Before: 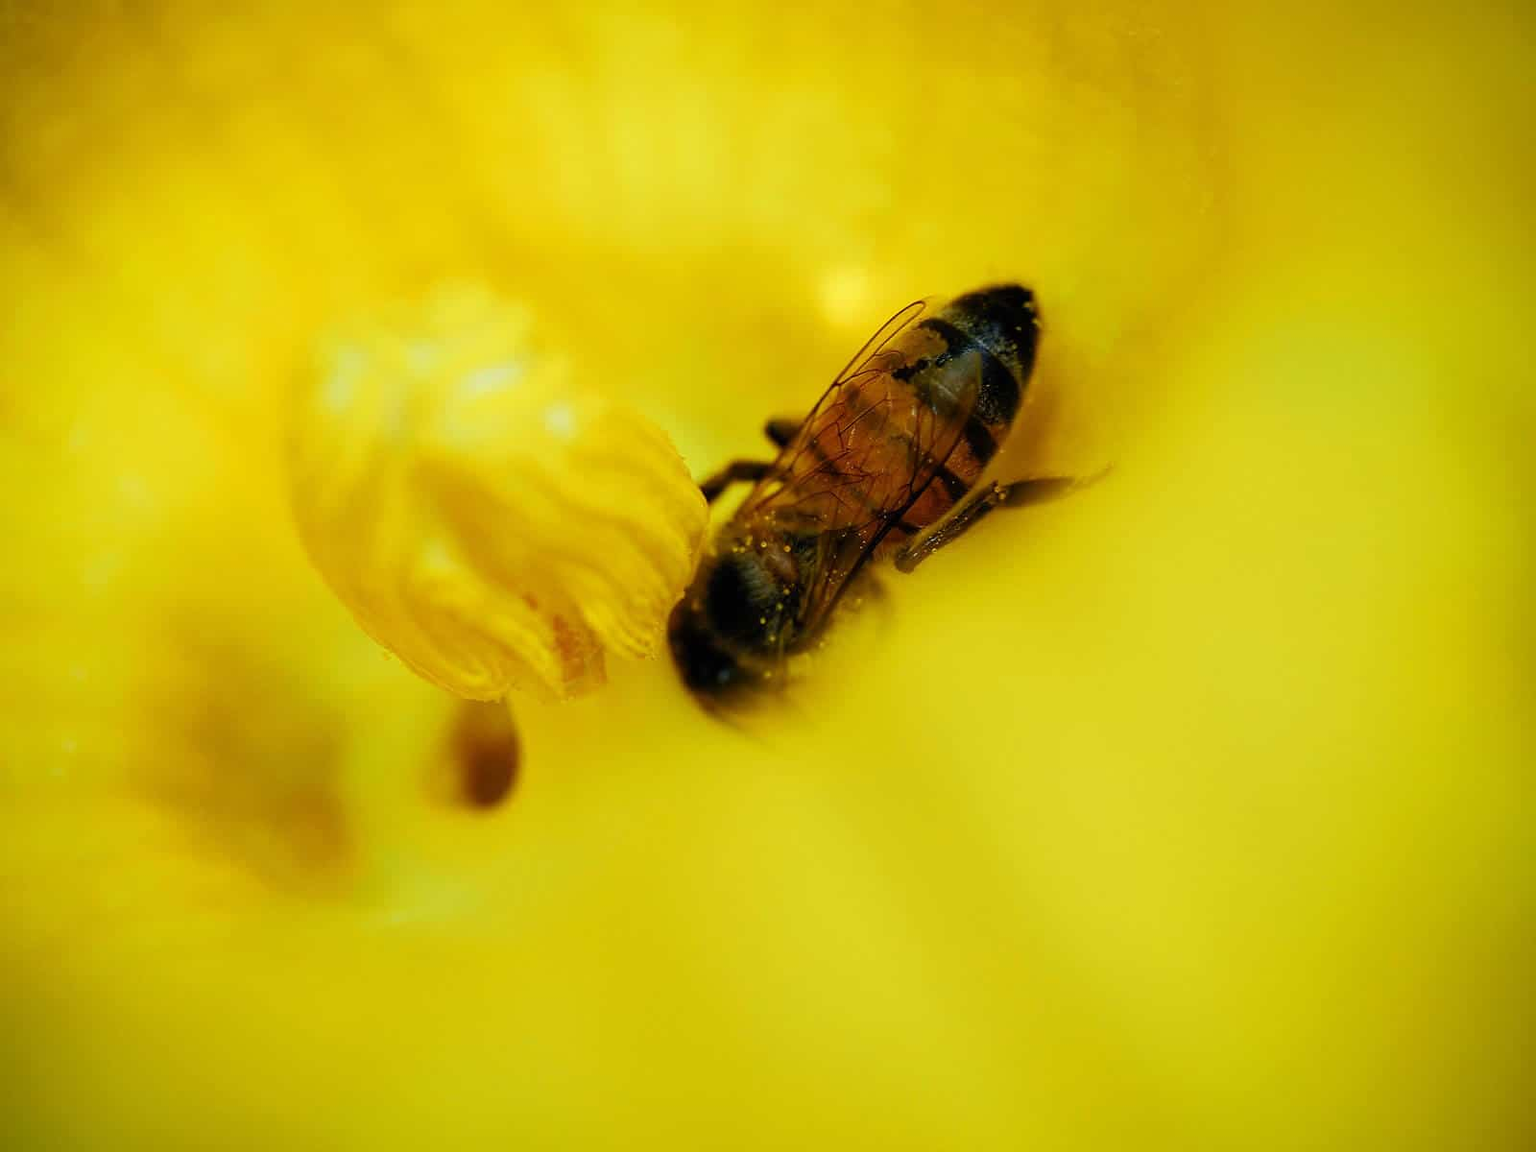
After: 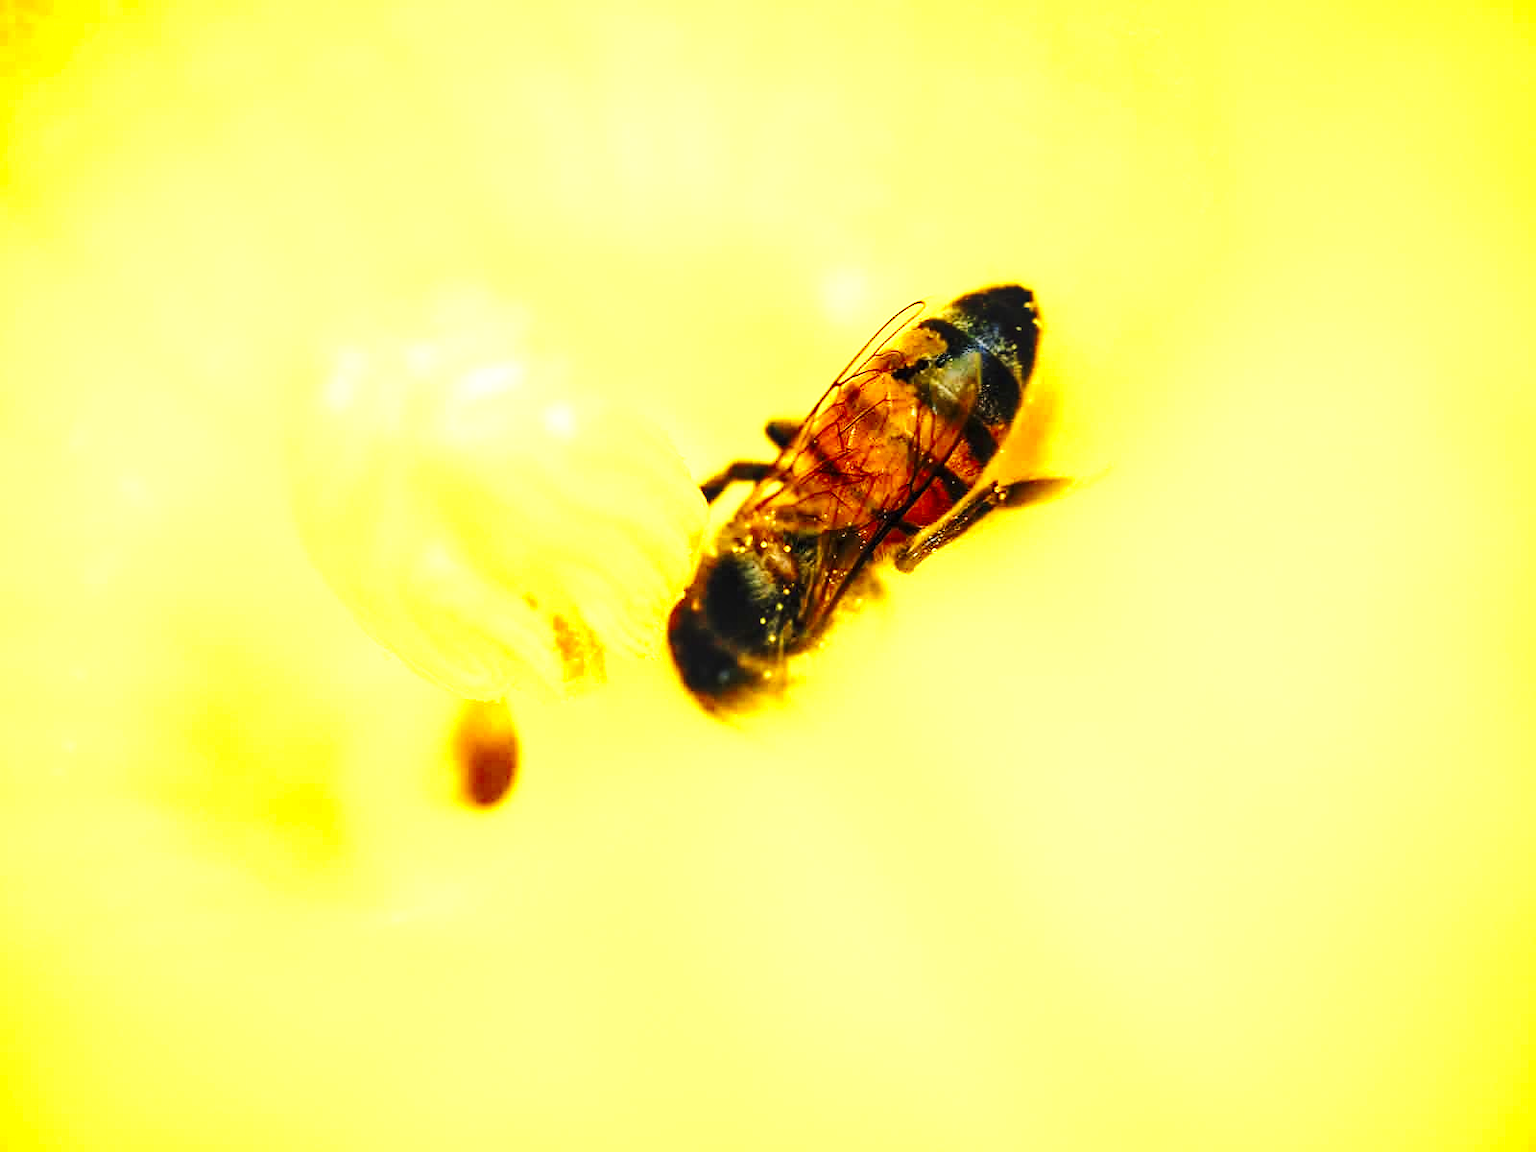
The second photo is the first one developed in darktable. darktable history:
base curve: curves: ch0 [(0, 0) (0.028, 0.03) (0.121, 0.232) (0.46, 0.748) (0.859, 0.968) (1, 1)], preserve colors none
color zones: curves: ch0 [(0.004, 0.305) (0.261, 0.623) (0.389, 0.399) (0.708, 0.571) (0.947, 0.34)]; ch1 [(0.025, 0.645) (0.229, 0.584) (0.326, 0.551) (0.484, 0.262) (0.757, 0.643)]
local contrast: on, module defaults
exposure: black level correction 0, exposure 0.5 EV, compensate exposure bias true, compensate highlight preservation false
